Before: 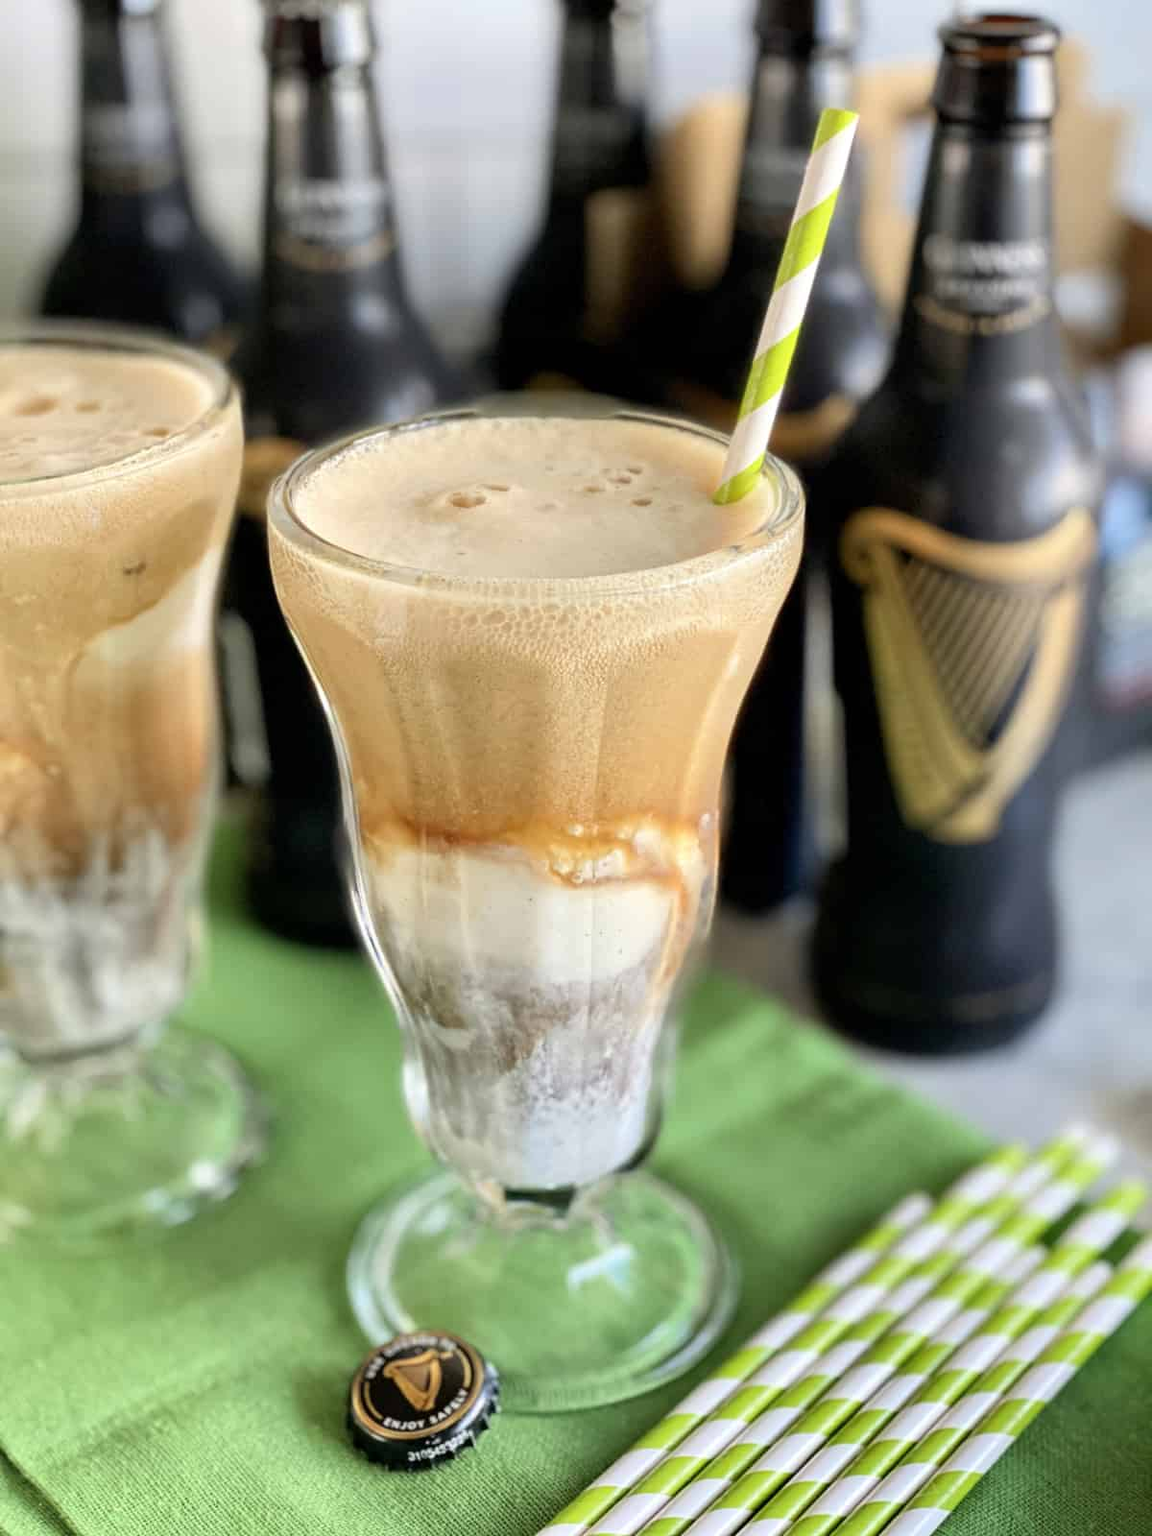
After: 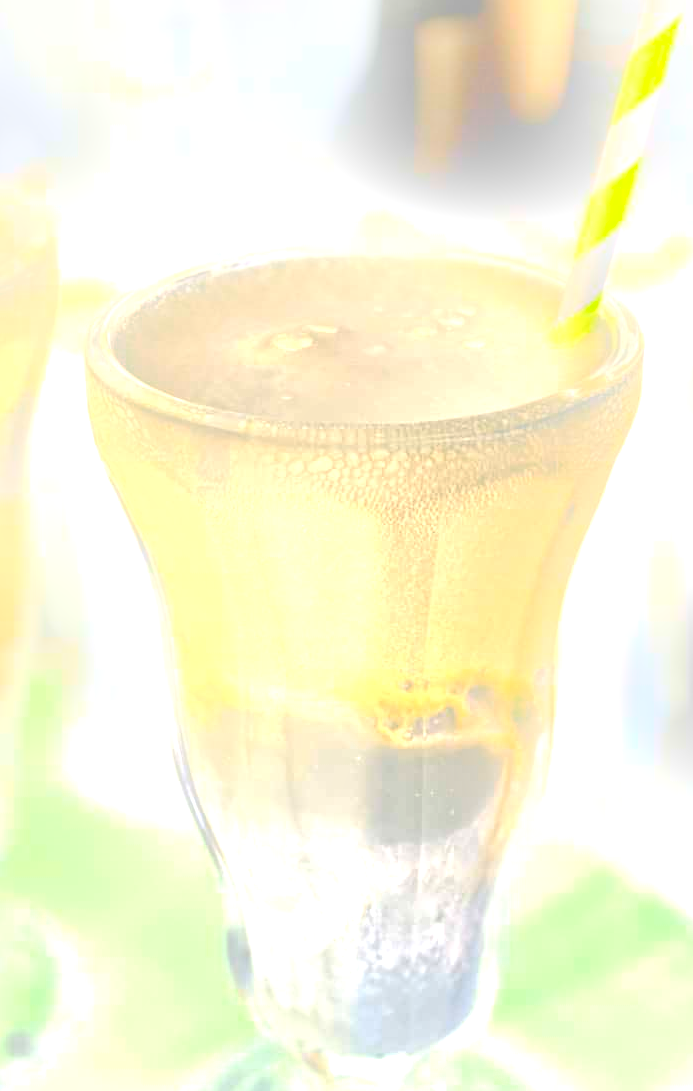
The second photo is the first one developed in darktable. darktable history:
bloom: size 25%, threshold 5%, strength 90%
exposure: black level correction 0, exposure 1 EV, compensate exposure bias true, compensate highlight preservation false
crop: left 16.202%, top 11.208%, right 26.045%, bottom 20.557%
